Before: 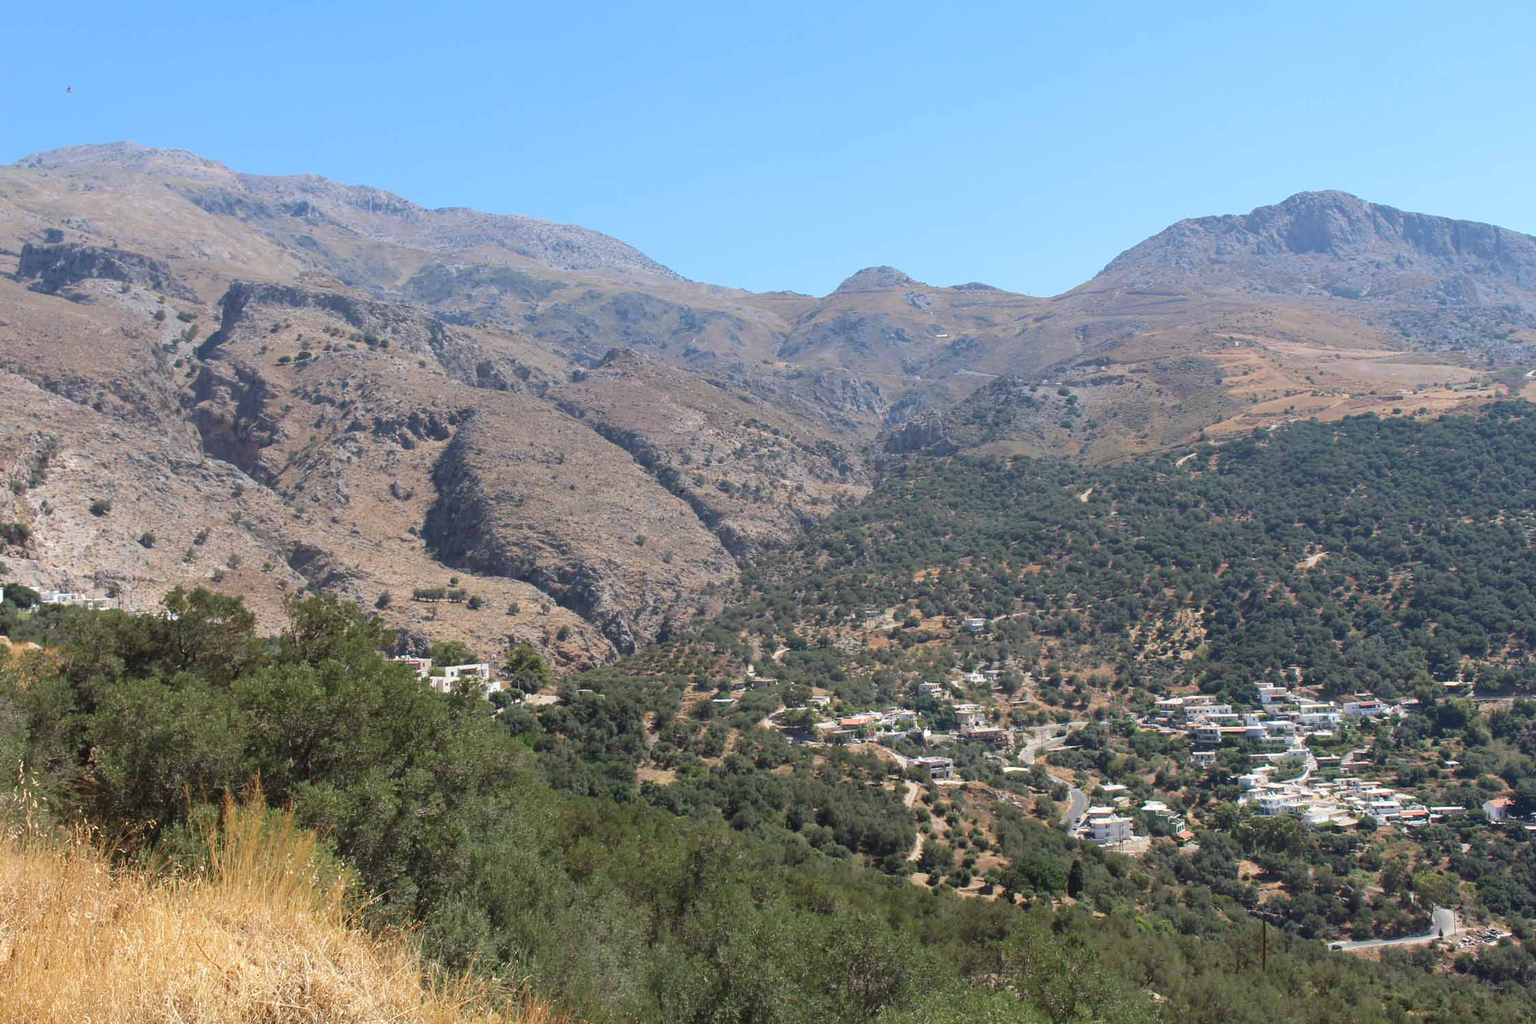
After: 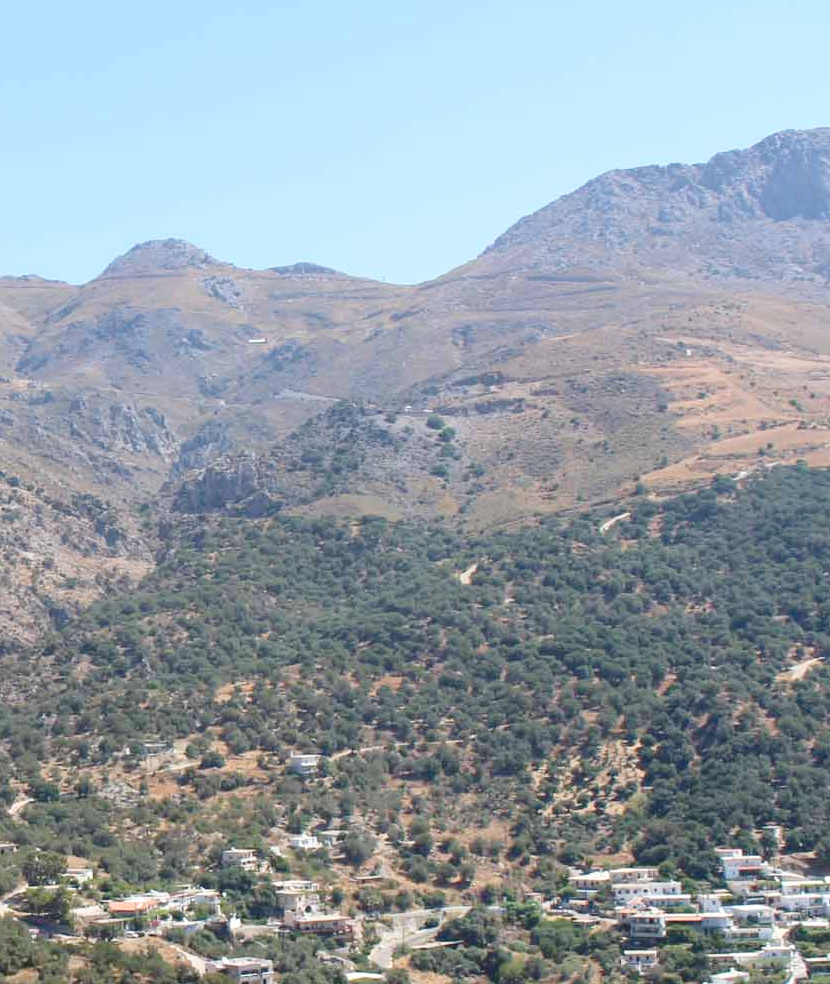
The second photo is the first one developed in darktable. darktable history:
crop and rotate: left 49.936%, top 10.094%, right 13.136%, bottom 24.256%
tone curve: curves: ch0 [(0, 0) (0.003, 0.023) (0.011, 0.025) (0.025, 0.029) (0.044, 0.047) (0.069, 0.079) (0.1, 0.113) (0.136, 0.152) (0.177, 0.199) (0.224, 0.26) (0.277, 0.333) (0.335, 0.404) (0.399, 0.48) (0.468, 0.559) (0.543, 0.635) (0.623, 0.713) (0.709, 0.797) (0.801, 0.879) (0.898, 0.953) (1, 1)], preserve colors none
